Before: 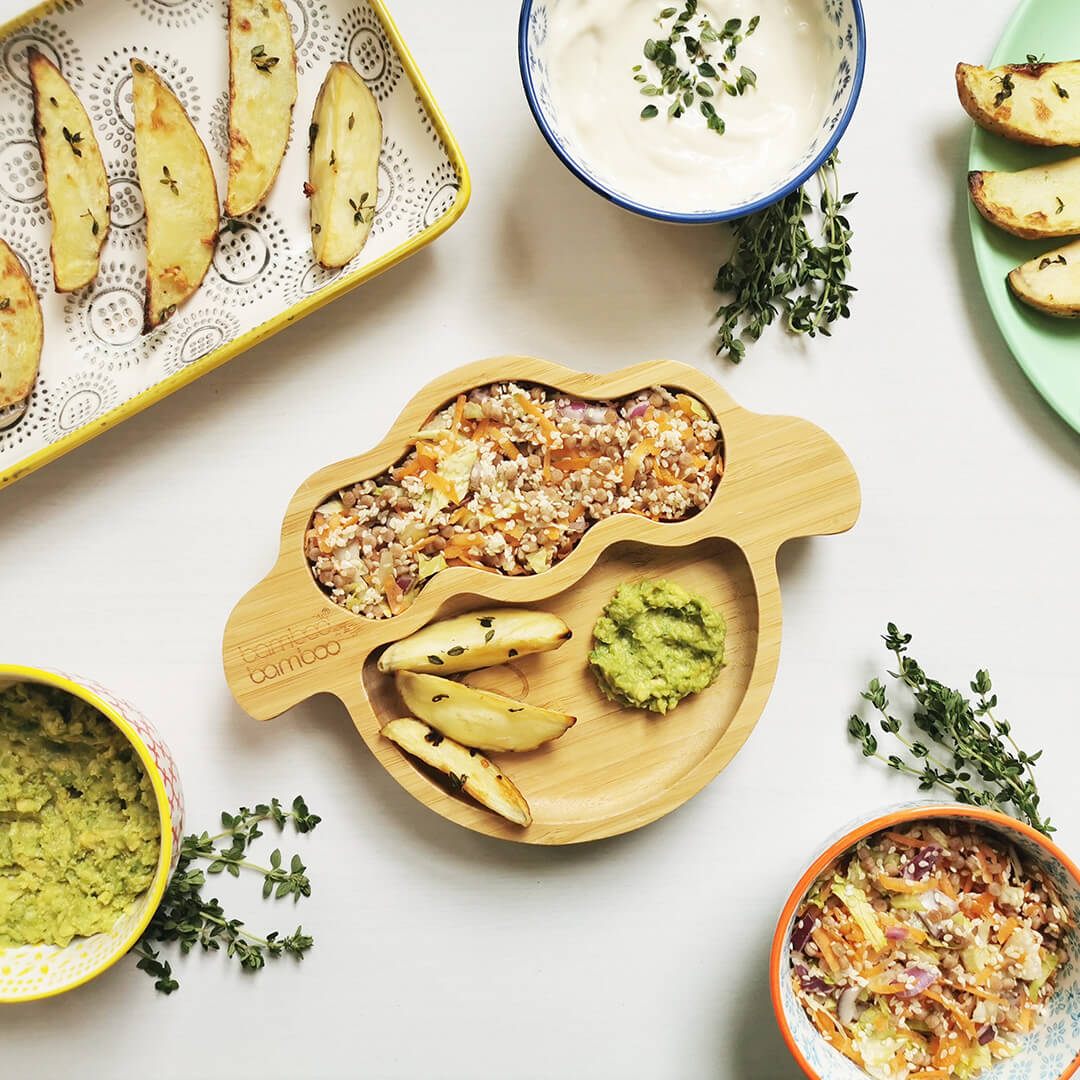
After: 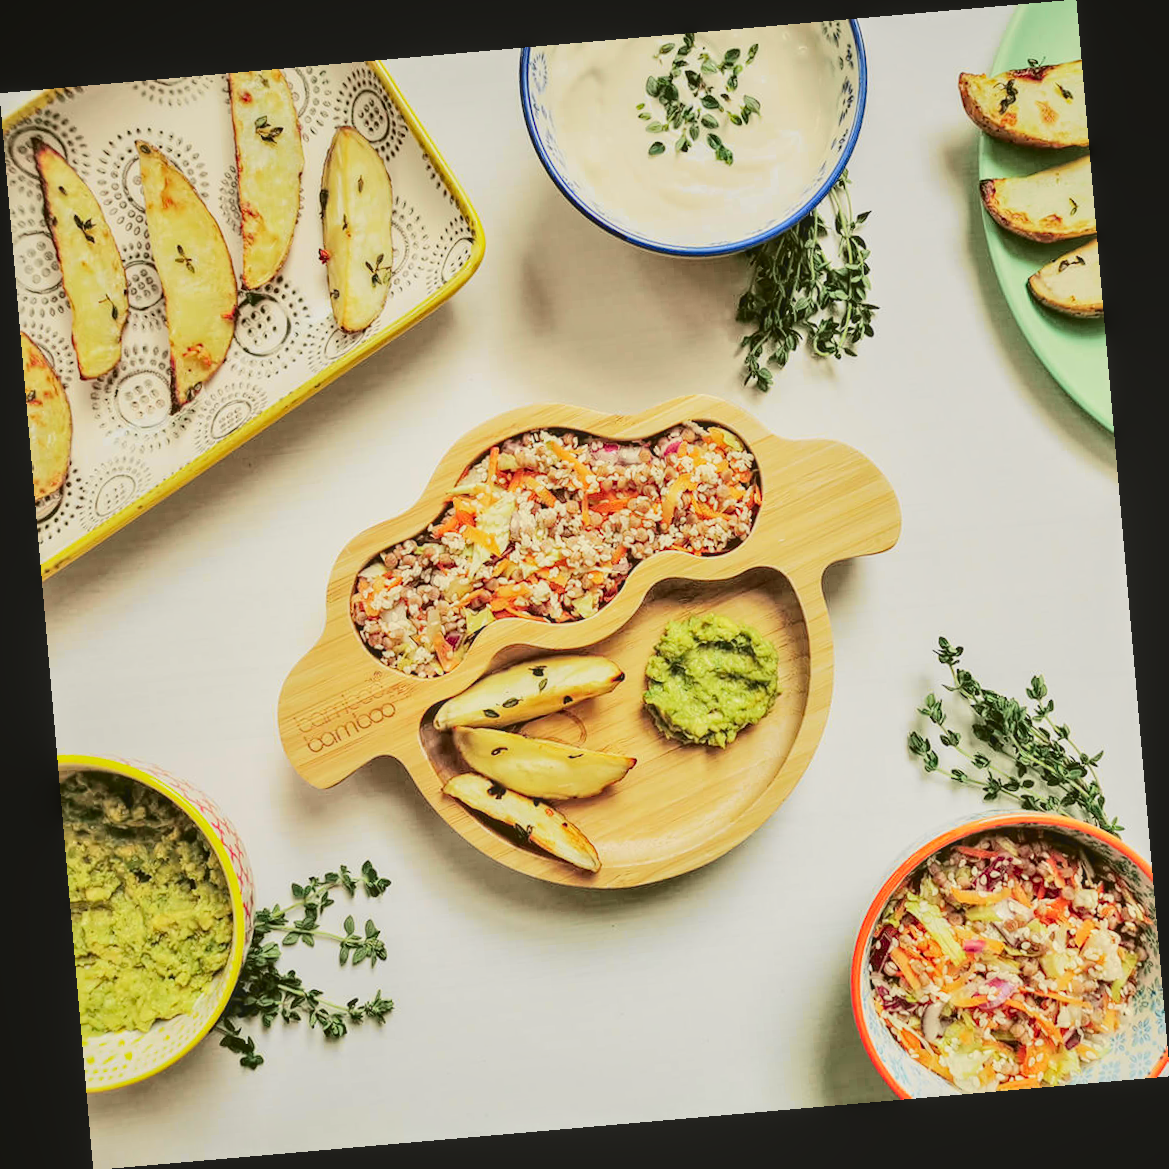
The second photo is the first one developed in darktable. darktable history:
local contrast: highlights 74%, shadows 55%, detail 176%, midtone range 0.207
tone curve: curves: ch0 [(0, 0.006) (0.184, 0.117) (0.405, 0.46) (0.456, 0.528) (0.634, 0.728) (0.877, 0.89) (0.984, 0.935)]; ch1 [(0, 0) (0.443, 0.43) (0.492, 0.489) (0.566, 0.579) (0.595, 0.625) (0.608, 0.667) (0.65, 0.729) (1, 1)]; ch2 [(0, 0) (0.33, 0.301) (0.421, 0.443) (0.447, 0.489) (0.495, 0.505) (0.537, 0.583) (0.586, 0.591) (0.663, 0.686) (1, 1)], color space Lab, independent channels, preserve colors none
rotate and perspective: rotation -4.98°, automatic cropping off
